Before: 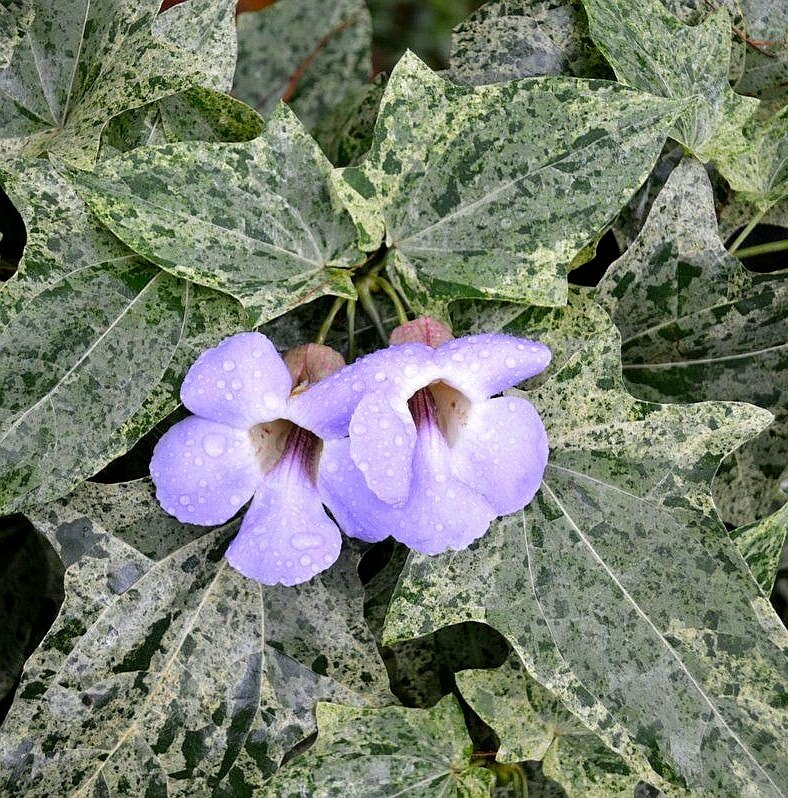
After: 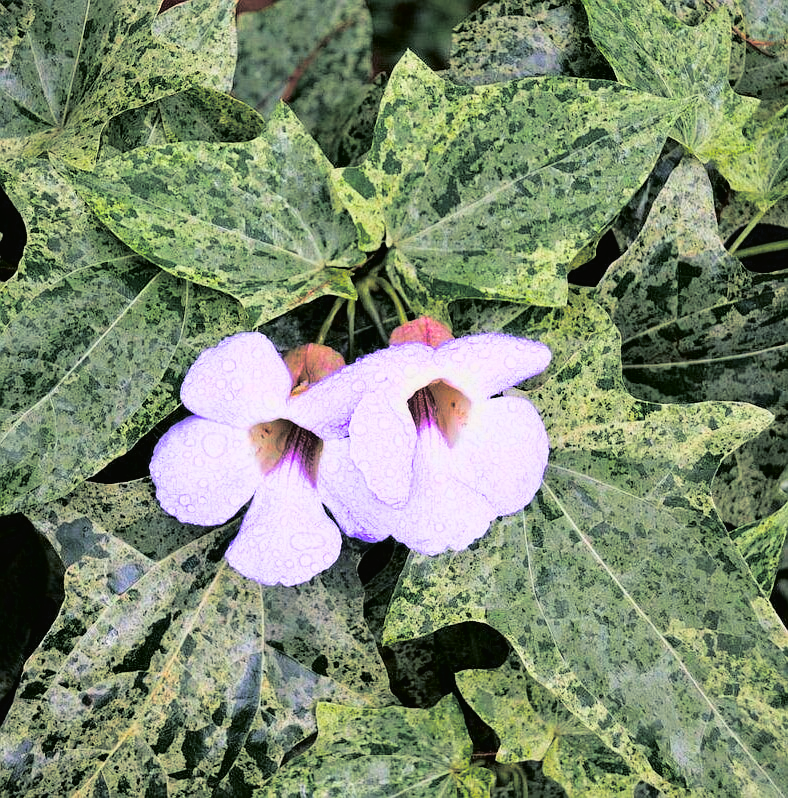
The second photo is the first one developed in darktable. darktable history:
color balance rgb: linear chroma grading › global chroma 23.15%, perceptual saturation grading › global saturation 28.7%, perceptual saturation grading › mid-tones 12.04%, perceptual saturation grading › shadows 10.19%, global vibrance 22.22%
split-toning: shadows › hue 201.6°, shadows › saturation 0.16, highlights › hue 50.4°, highlights › saturation 0.2, balance -49.9
white balance: emerald 1
tone curve: curves: ch0 [(0, 0.021) (0.049, 0.044) (0.152, 0.14) (0.328, 0.377) (0.473, 0.543) (0.641, 0.705) (0.868, 0.887) (1, 0.969)]; ch1 [(0, 0) (0.322, 0.328) (0.43, 0.425) (0.474, 0.466) (0.502, 0.503) (0.522, 0.526) (0.564, 0.591) (0.602, 0.632) (0.677, 0.701) (0.859, 0.885) (1, 1)]; ch2 [(0, 0) (0.33, 0.301) (0.447, 0.44) (0.487, 0.496) (0.502, 0.516) (0.535, 0.554) (0.565, 0.598) (0.618, 0.629) (1, 1)], color space Lab, independent channels, preserve colors none
